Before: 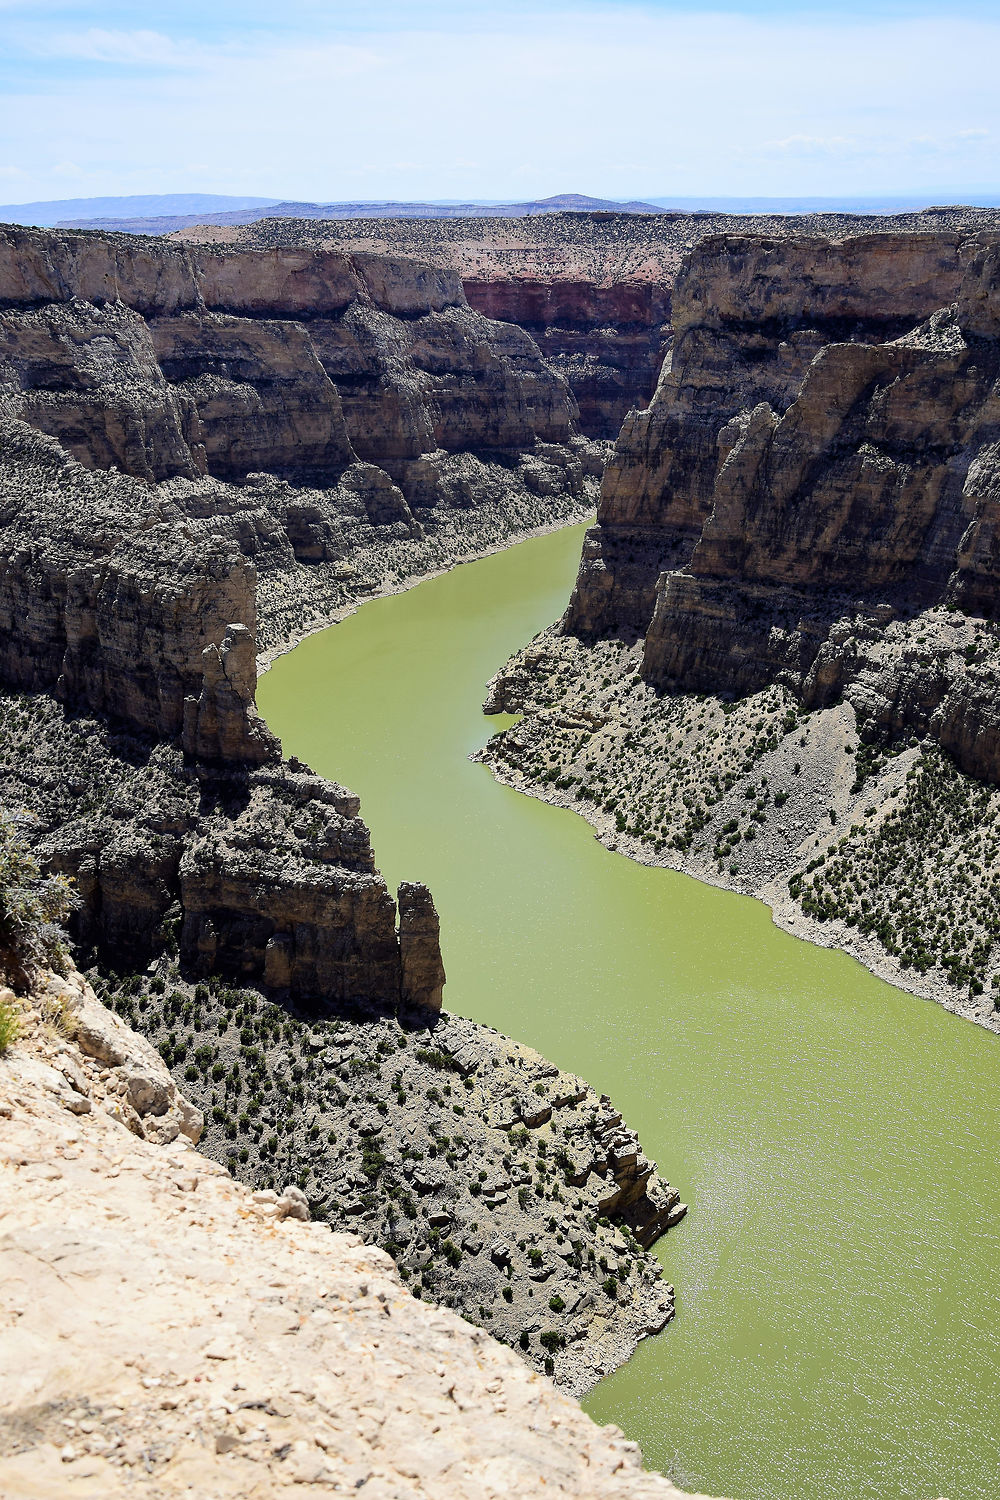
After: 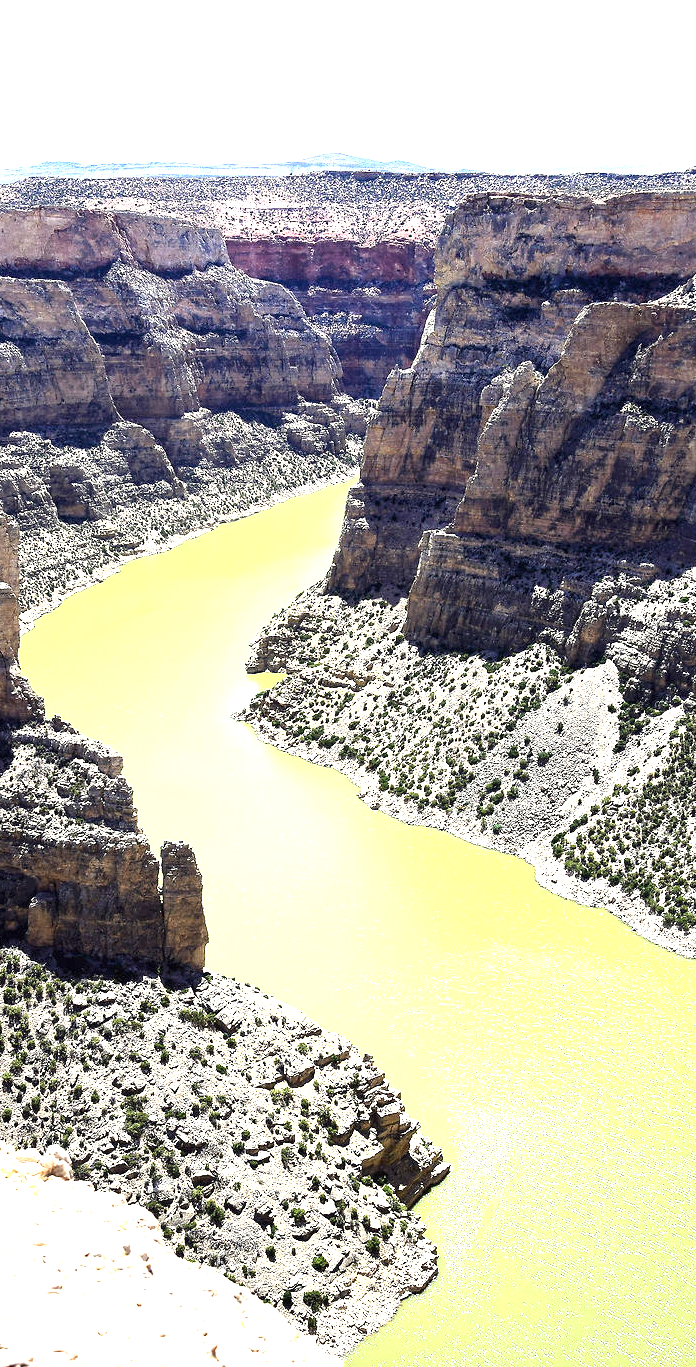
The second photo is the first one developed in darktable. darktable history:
crop and rotate: left 23.725%, top 2.735%, right 6.591%, bottom 6.099%
exposure: black level correction 0, exposure 1.679 EV, compensate exposure bias true, compensate highlight preservation false
